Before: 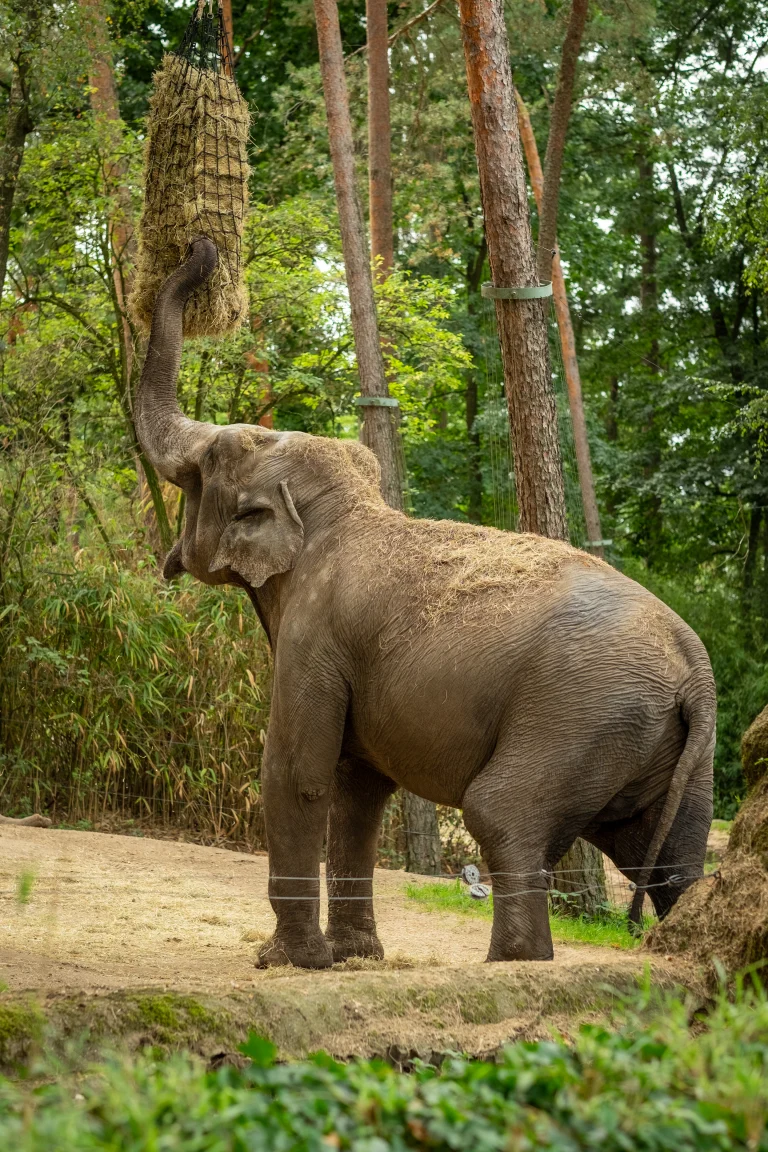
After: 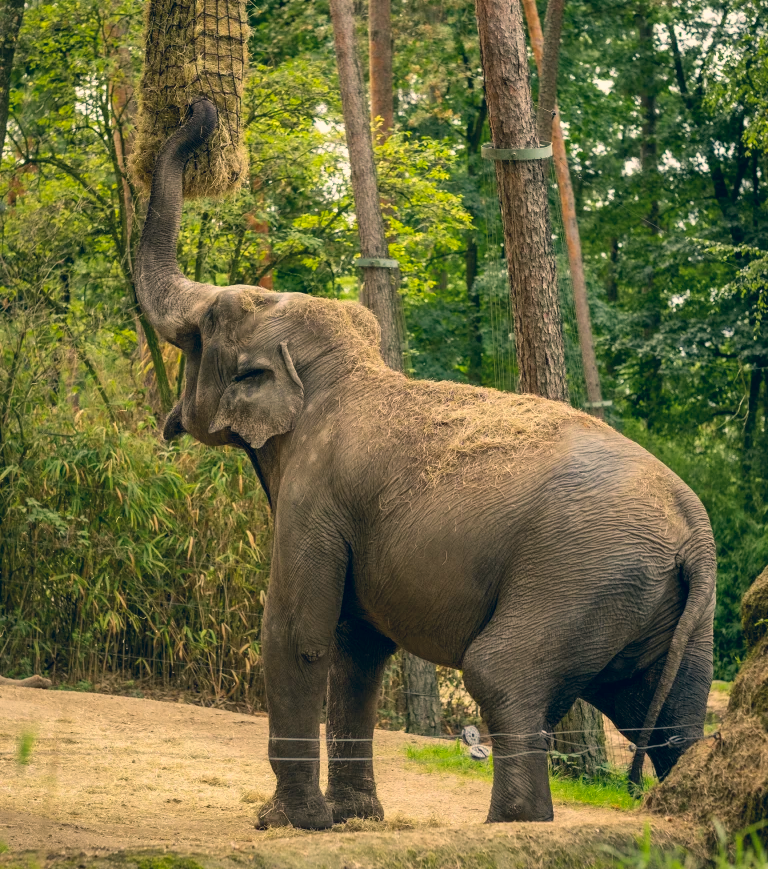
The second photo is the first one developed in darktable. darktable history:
crop and rotate: top 12.128%, bottom 12.377%
color correction: highlights a* 10.35, highlights b* 14.75, shadows a* -10.17, shadows b* -15
shadows and highlights: radius 108.58, shadows 44.58, highlights -67.05, low approximation 0.01, soften with gaussian
